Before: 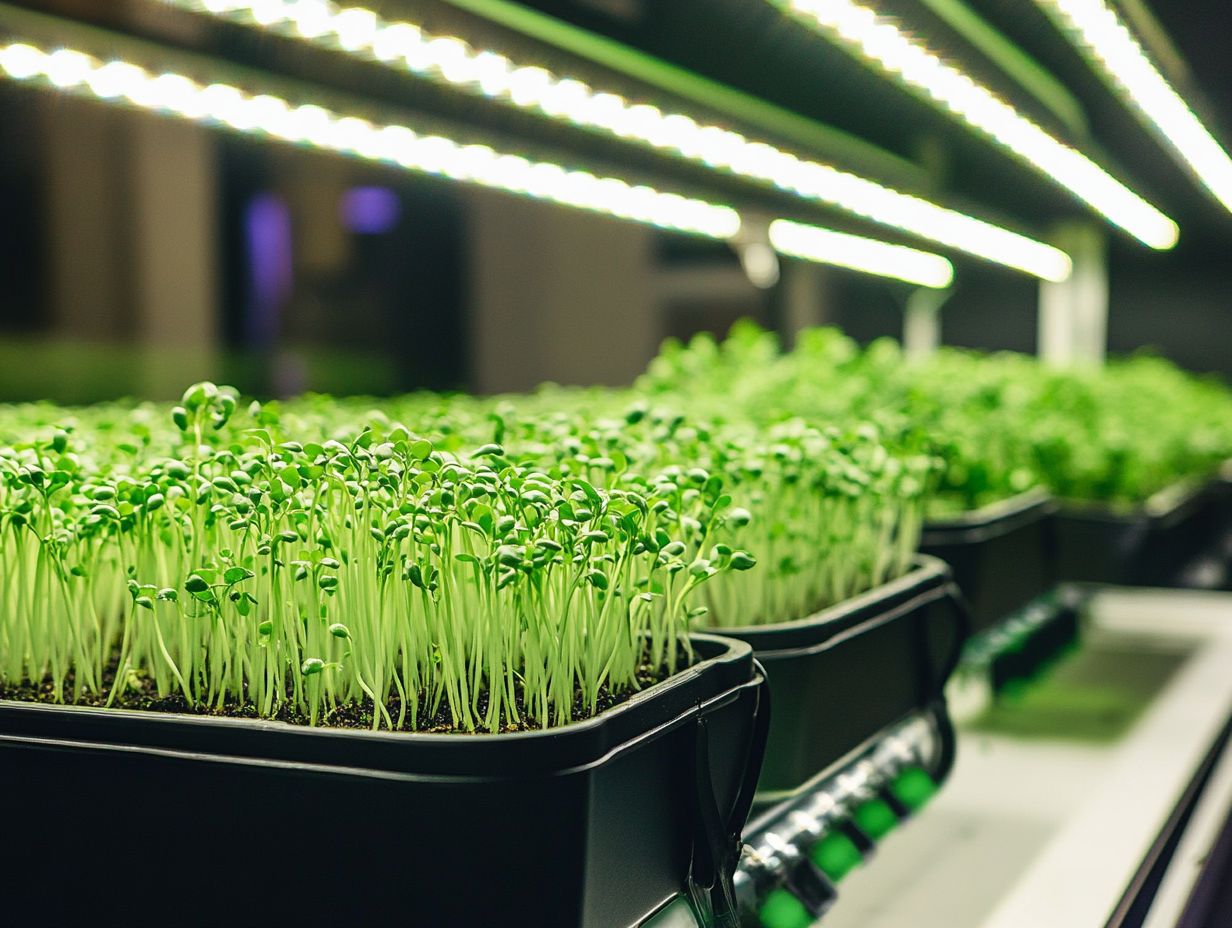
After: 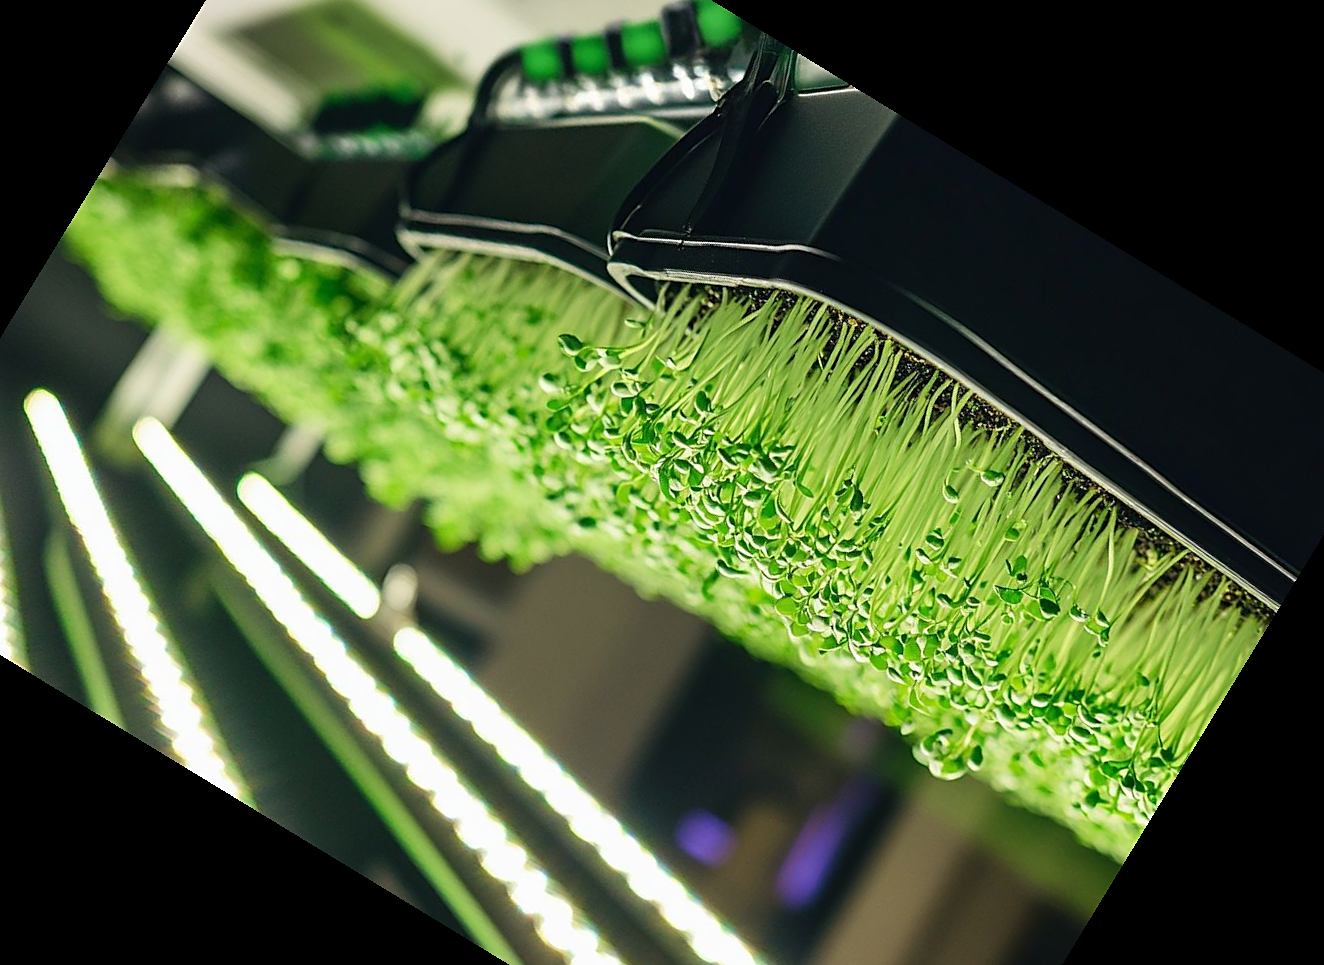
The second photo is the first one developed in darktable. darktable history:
crop and rotate: angle 148.68°, left 9.111%, top 15.603%, right 4.588%, bottom 17.041%
sharpen: radius 1.864, amount 0.398, threshold 1.271
